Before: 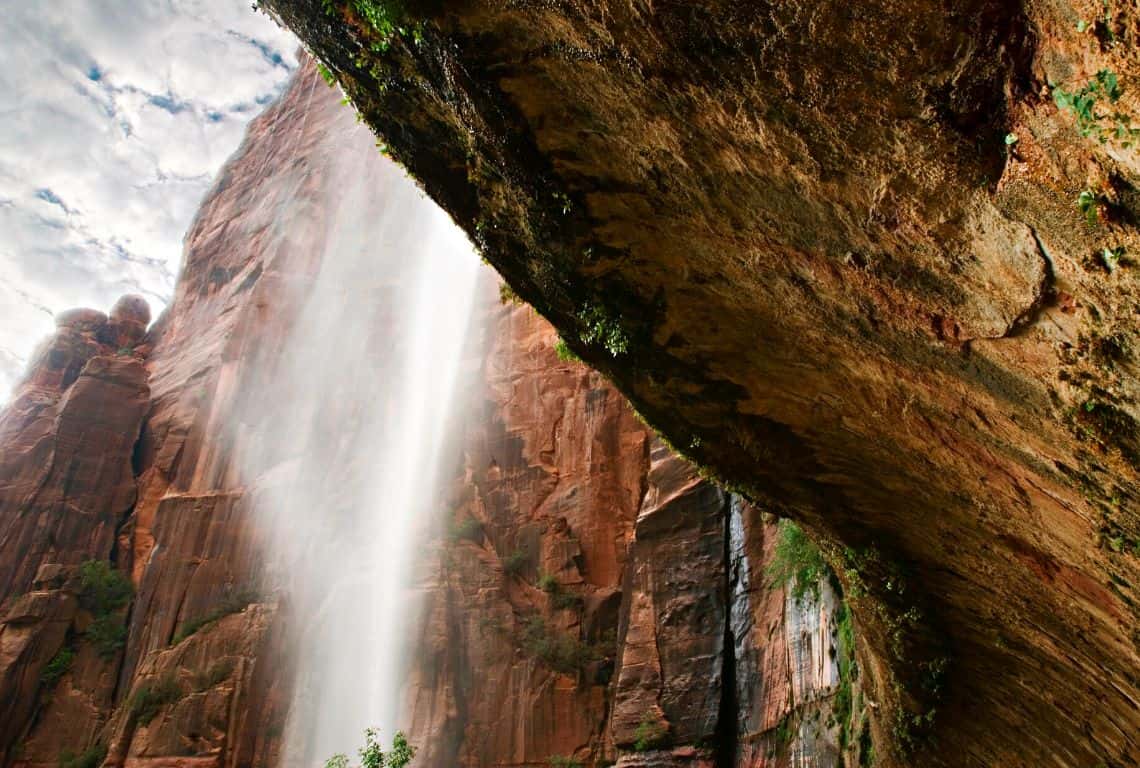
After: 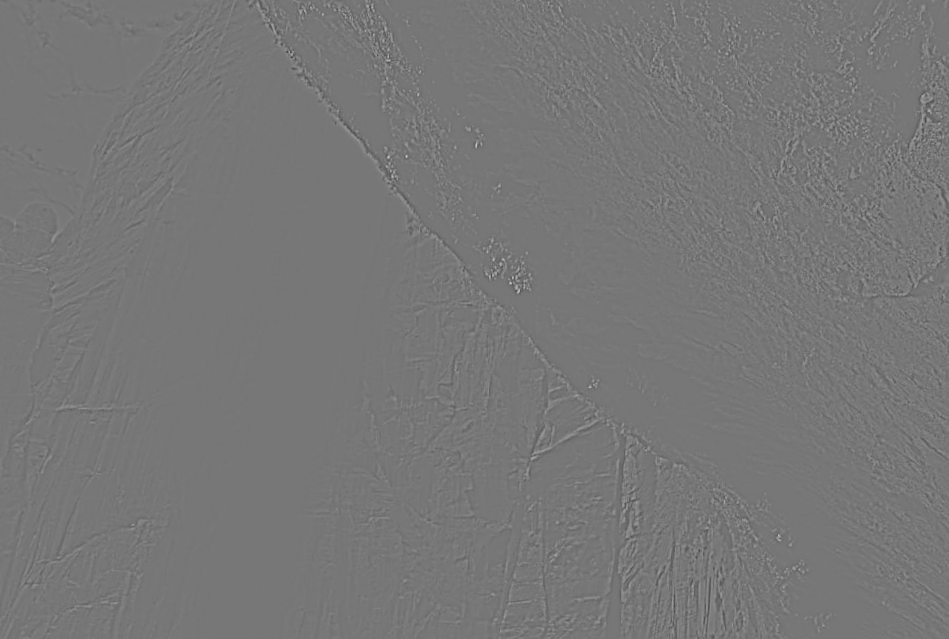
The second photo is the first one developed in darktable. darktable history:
contrast brightness saturation: saturation -0.05
sharpen: on, module defaults
highpass: sharpness 5.84%, contrast boost 8.44%
crop and rotate: angle -3.27°, left 5.211%, top 5.211%, right 4.607%, bottom 4.607%
